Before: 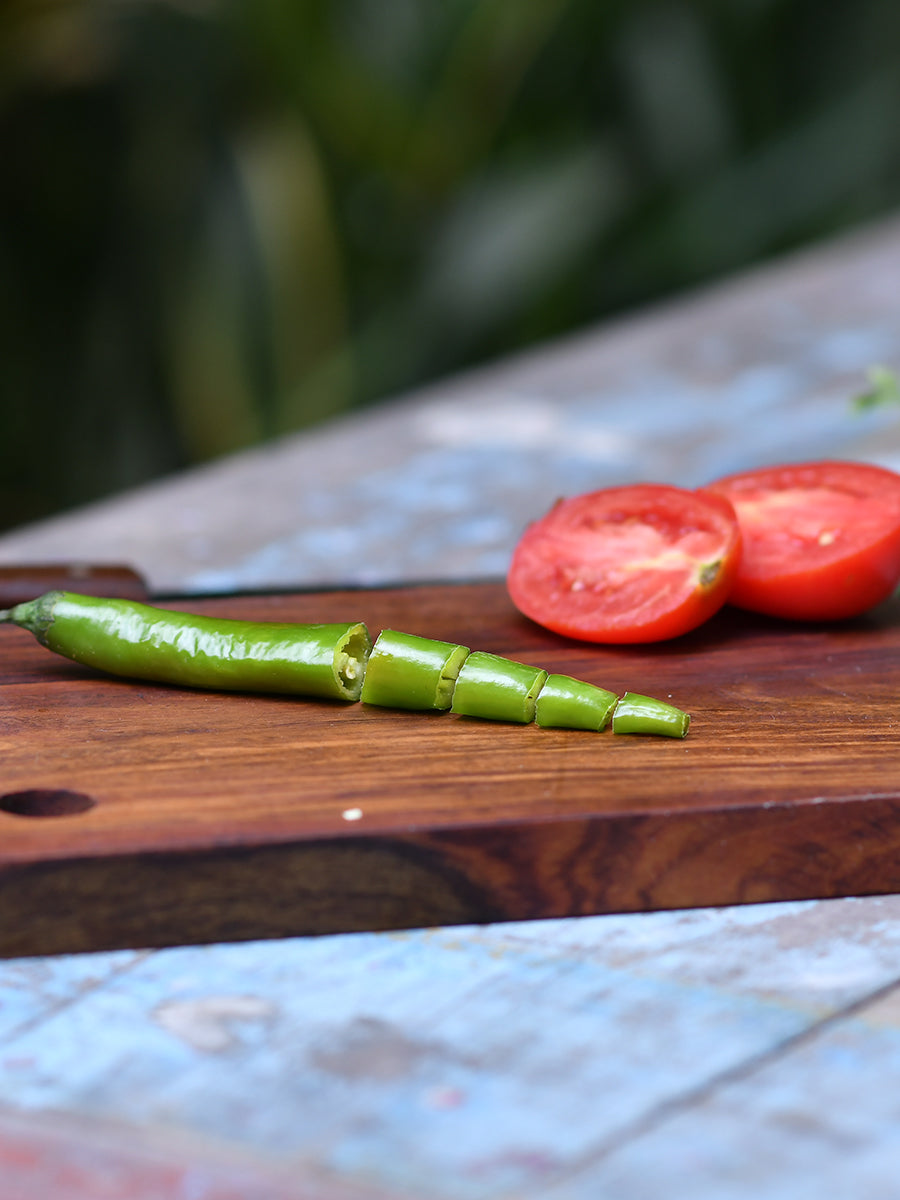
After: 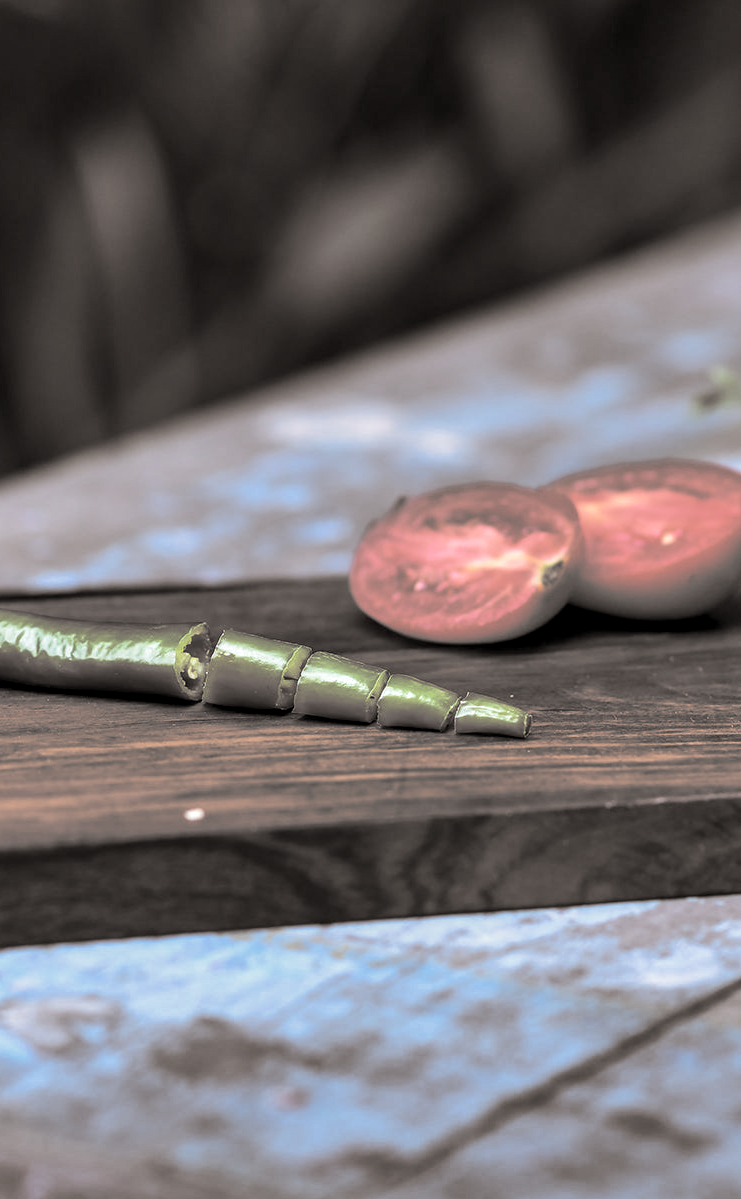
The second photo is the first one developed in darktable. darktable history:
crop: left 17.582%, bottom 0.031%
split-toning: shadows › hue 26°, shadows › saturation 0.09, highlights › hue 40°, highlights › saturation 0.18, balance -63, compress 0%
exposure: compensate highlight preservation false
shadows and highlights: shadows 20.91, highlights -82.73, soften with gaussian
local contrast: highlights 25%, detail 130%
